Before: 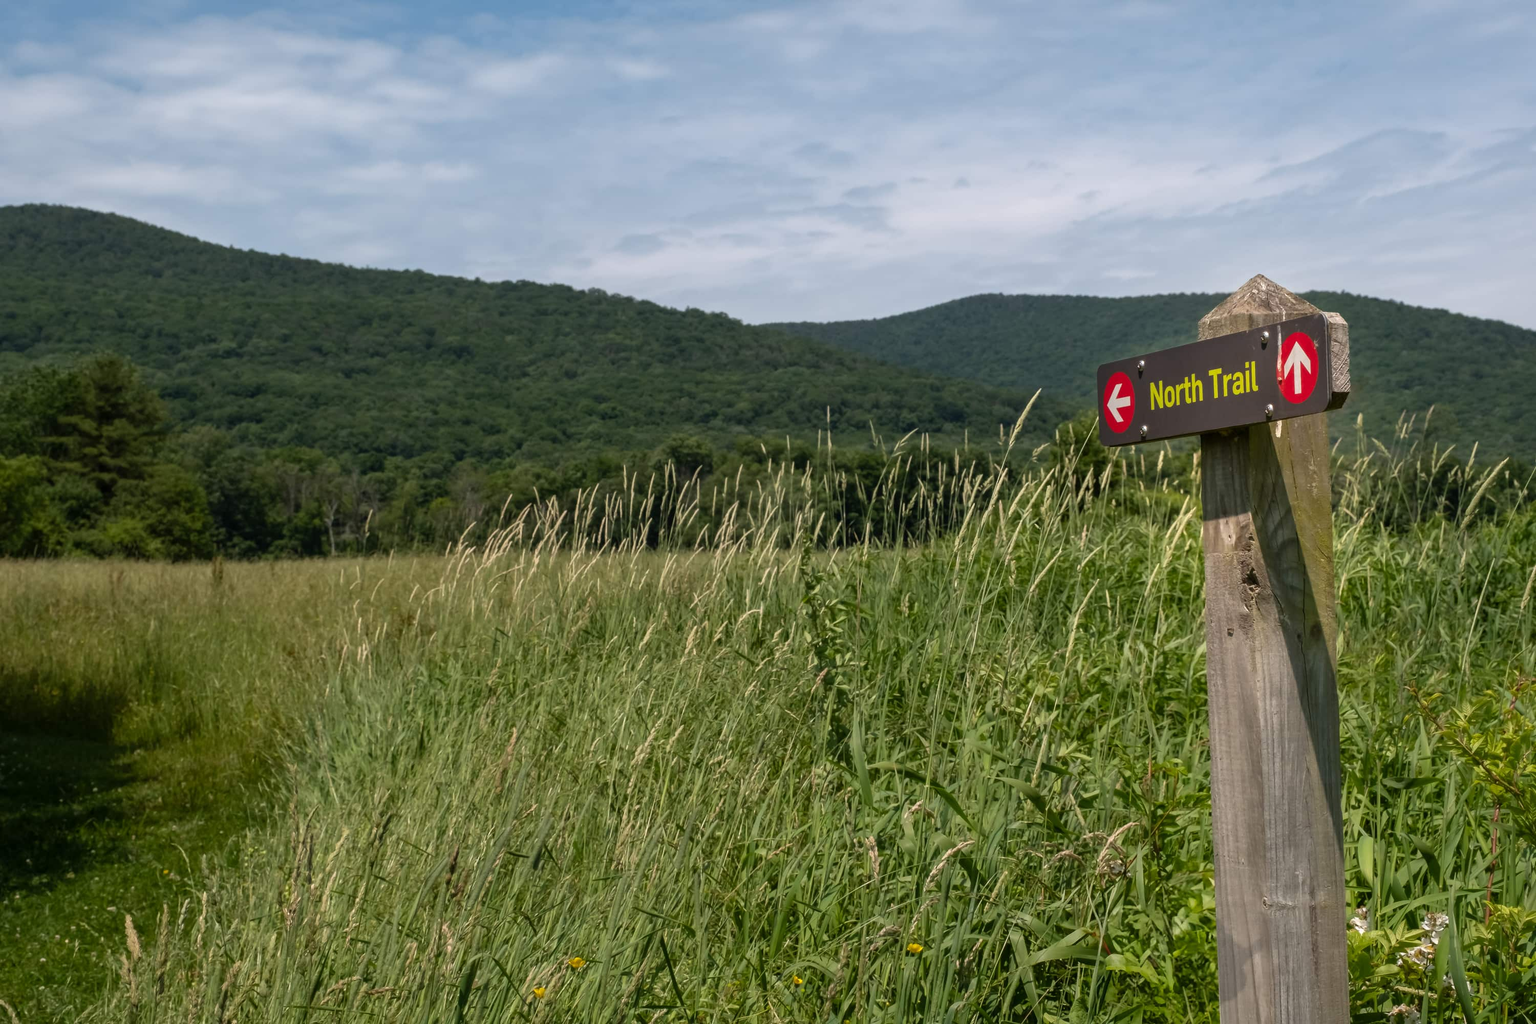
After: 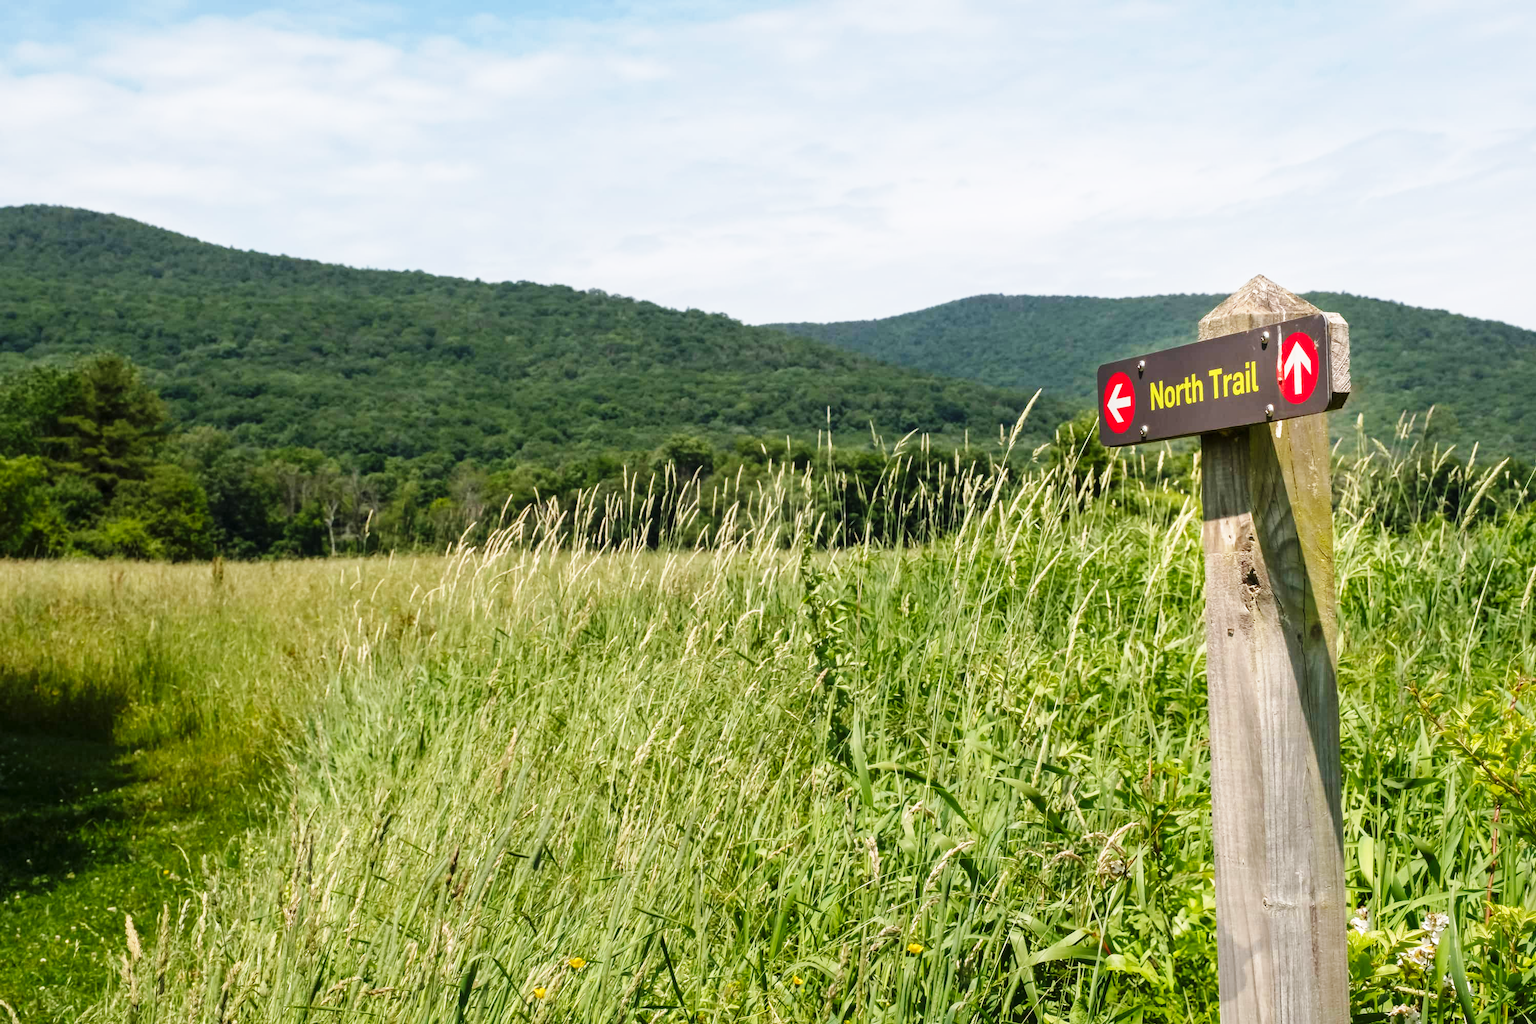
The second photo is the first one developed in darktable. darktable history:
base curve: curves: ch0 [(0, 0) (0.018, 0.026) (0.143, 0.37) (0.33, 0.731) (0.458, 0.853) (0.735, 0.965) (0.905, 0.986) (1, 1)], exposure shift 0.583, preserve colors none
